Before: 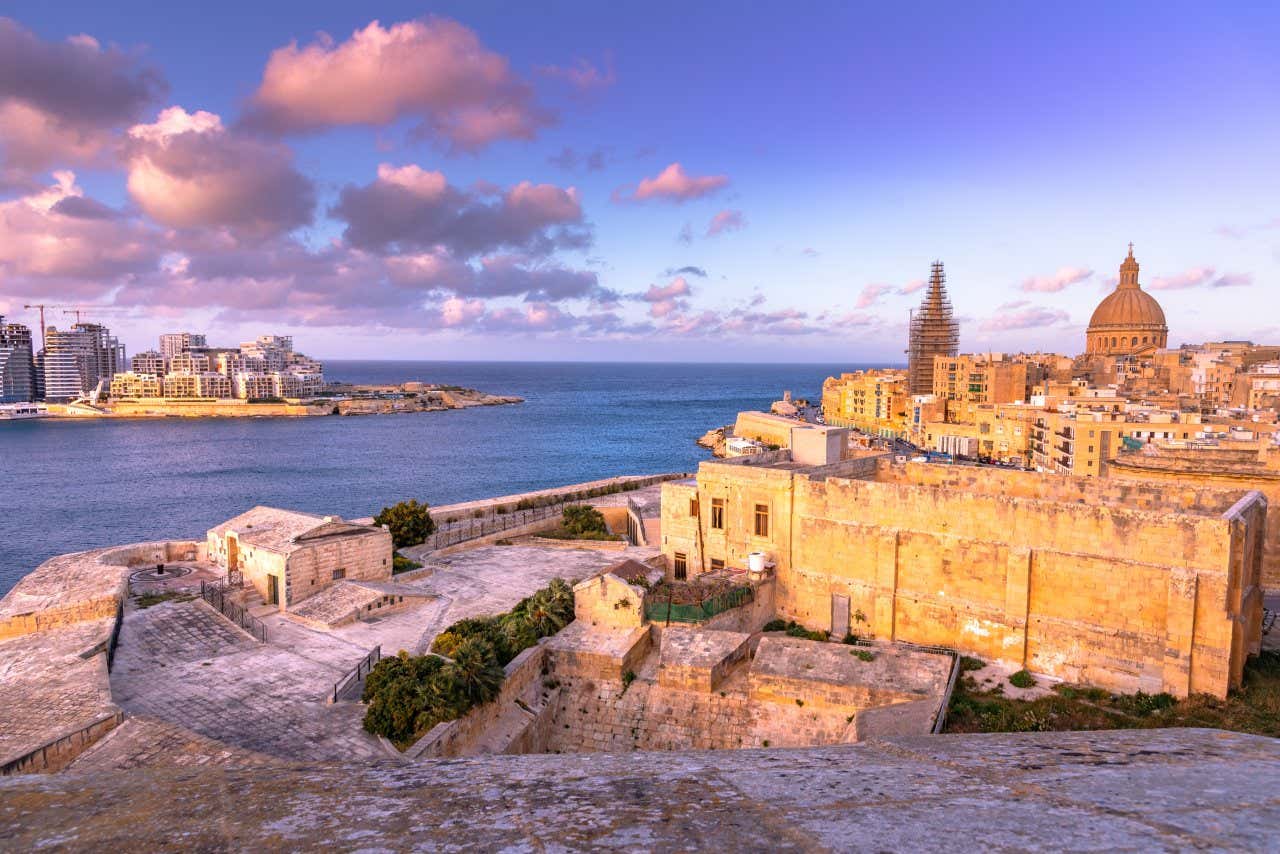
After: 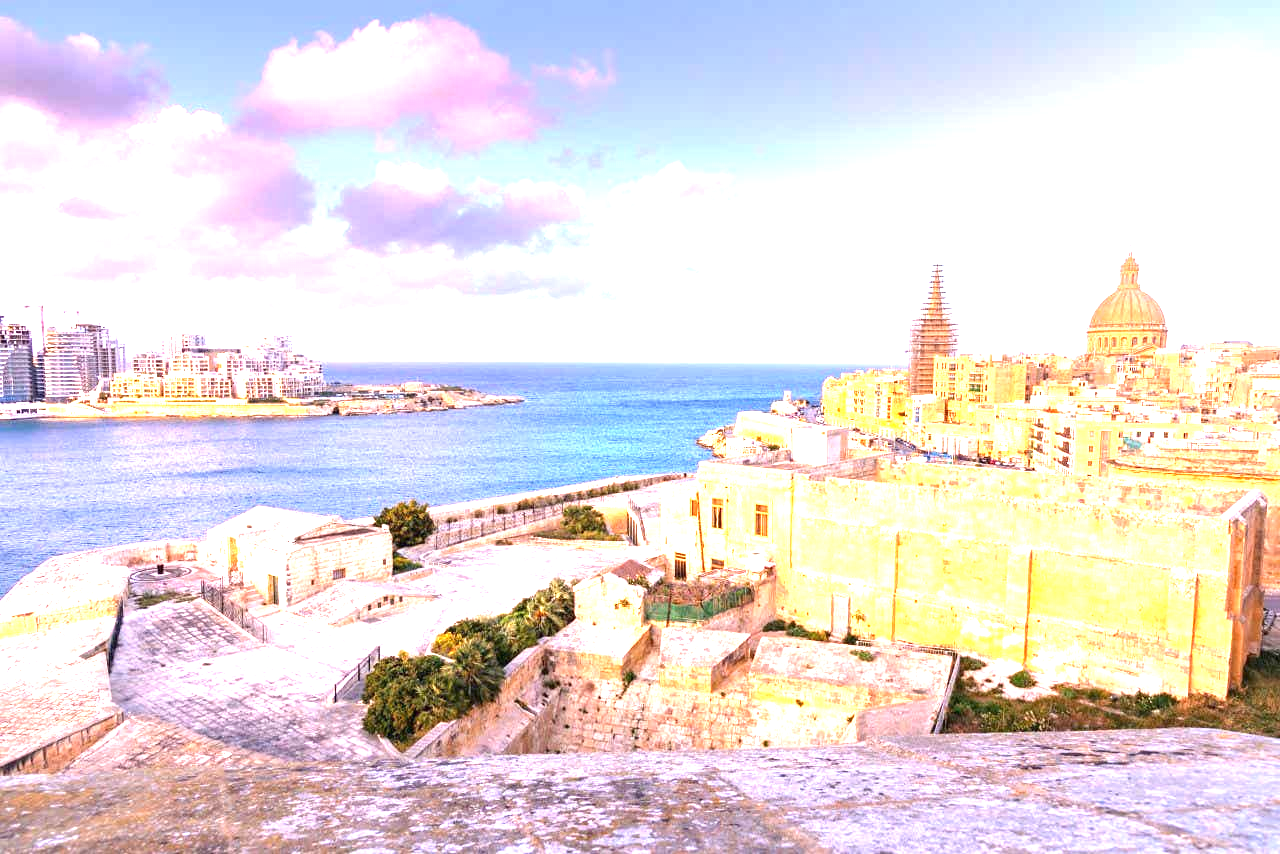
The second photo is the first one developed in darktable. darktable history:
exposure: black level correction 0, exposure 1.906 EV, compensate highlight preservation false
